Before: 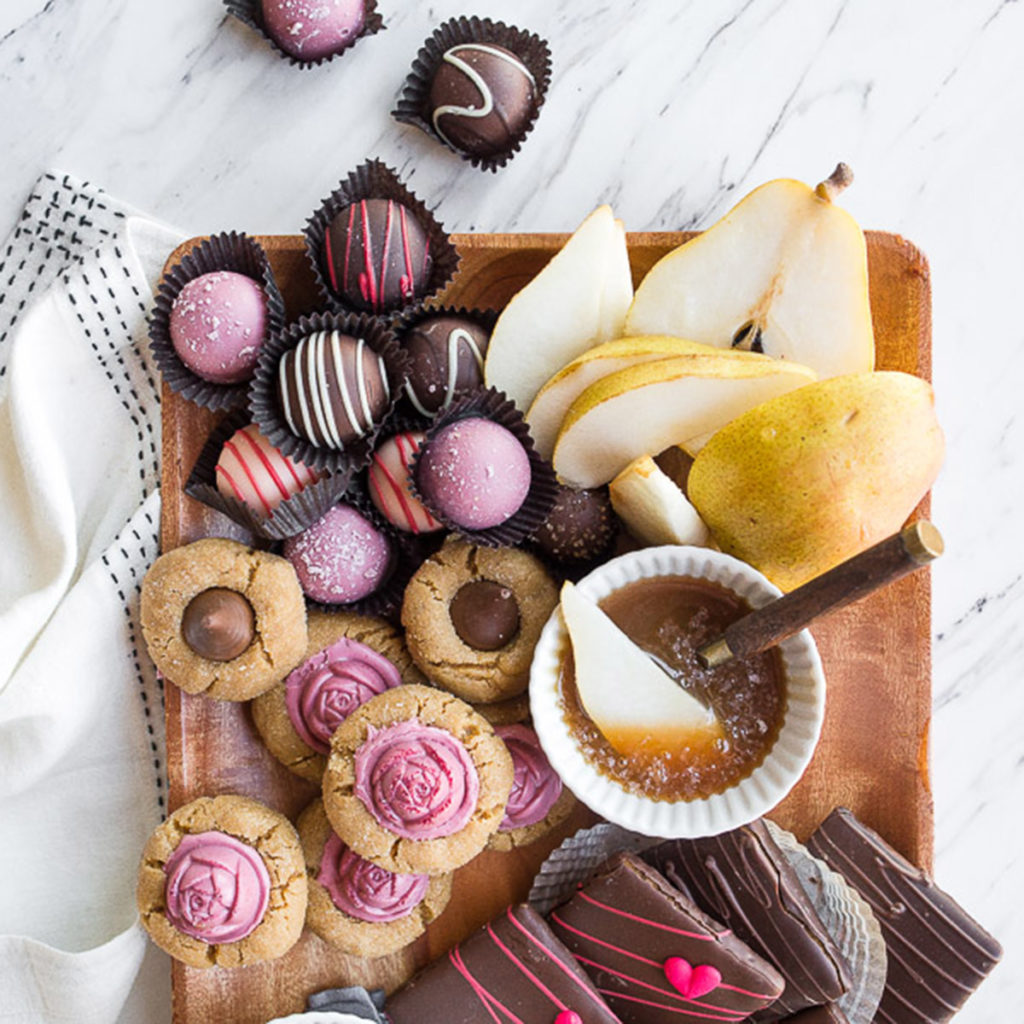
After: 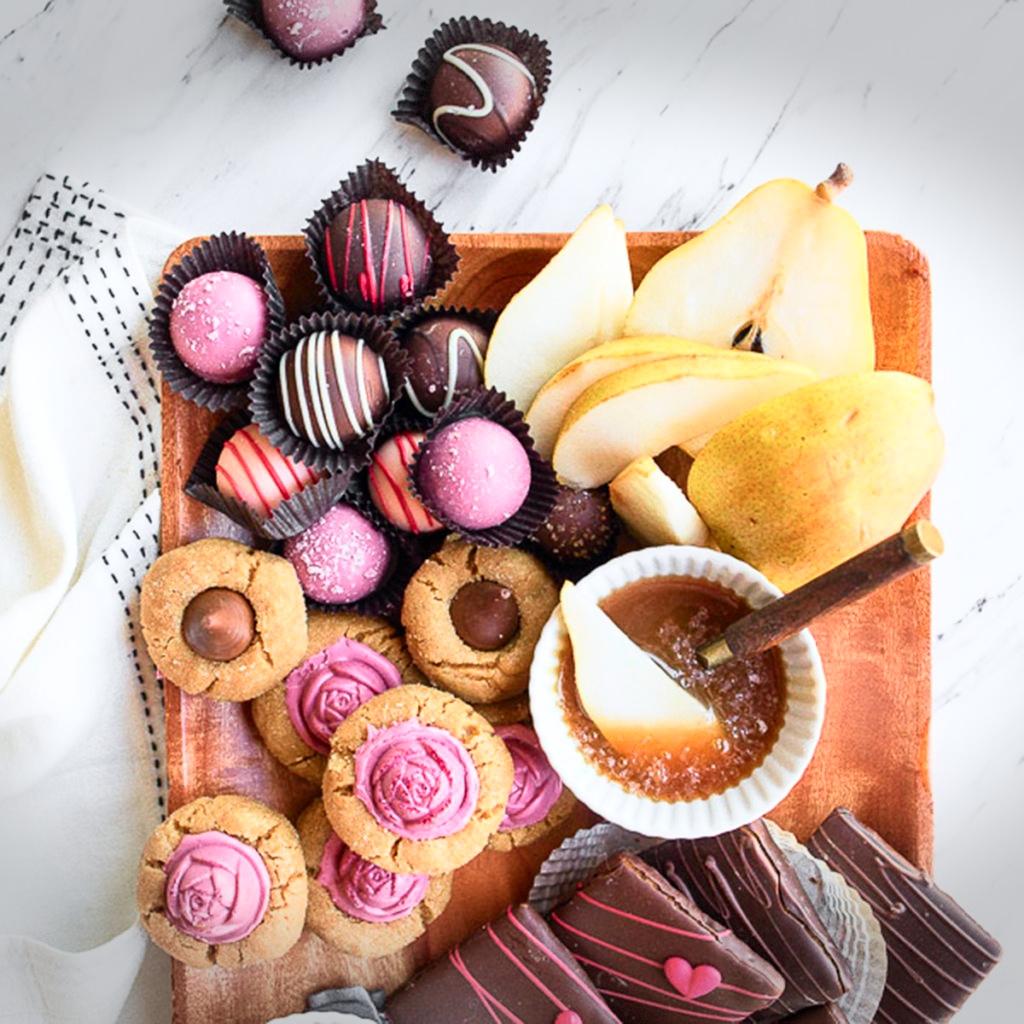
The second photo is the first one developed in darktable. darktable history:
vignetting: fall-off start 100%, brightness -0.406, saturation -0.3, width/height ratio 1.324, dithering 8-bit output, unbound false
tone curve: curves: ch0 [(0, 0) (0.051, 0.047) (0.102, 0.099) (0.258, 0.29) (0.442, 0.527) (0.695, 0.804) (0.88, 0.952) (1, 1)]; ch1 [(0, 0) (0.339, 0.298) (0.402, 0.363) (0.444, 0.415) (0.485, 0.469) (0.494, 0.493) (0.504, 0.501) (0.525, 0.534) (0.555, 0.593) (0.594, 0.648) (1, 1)]; ch2 [(0, 0) (0.48, 0.48) (0.504, 0.5) (0.535, 0.557) (0.581, 0.623) (0.649, 0.683) (0.824, 0.815) (1, 1)], color space Lab, independent channels, preserve colors none
